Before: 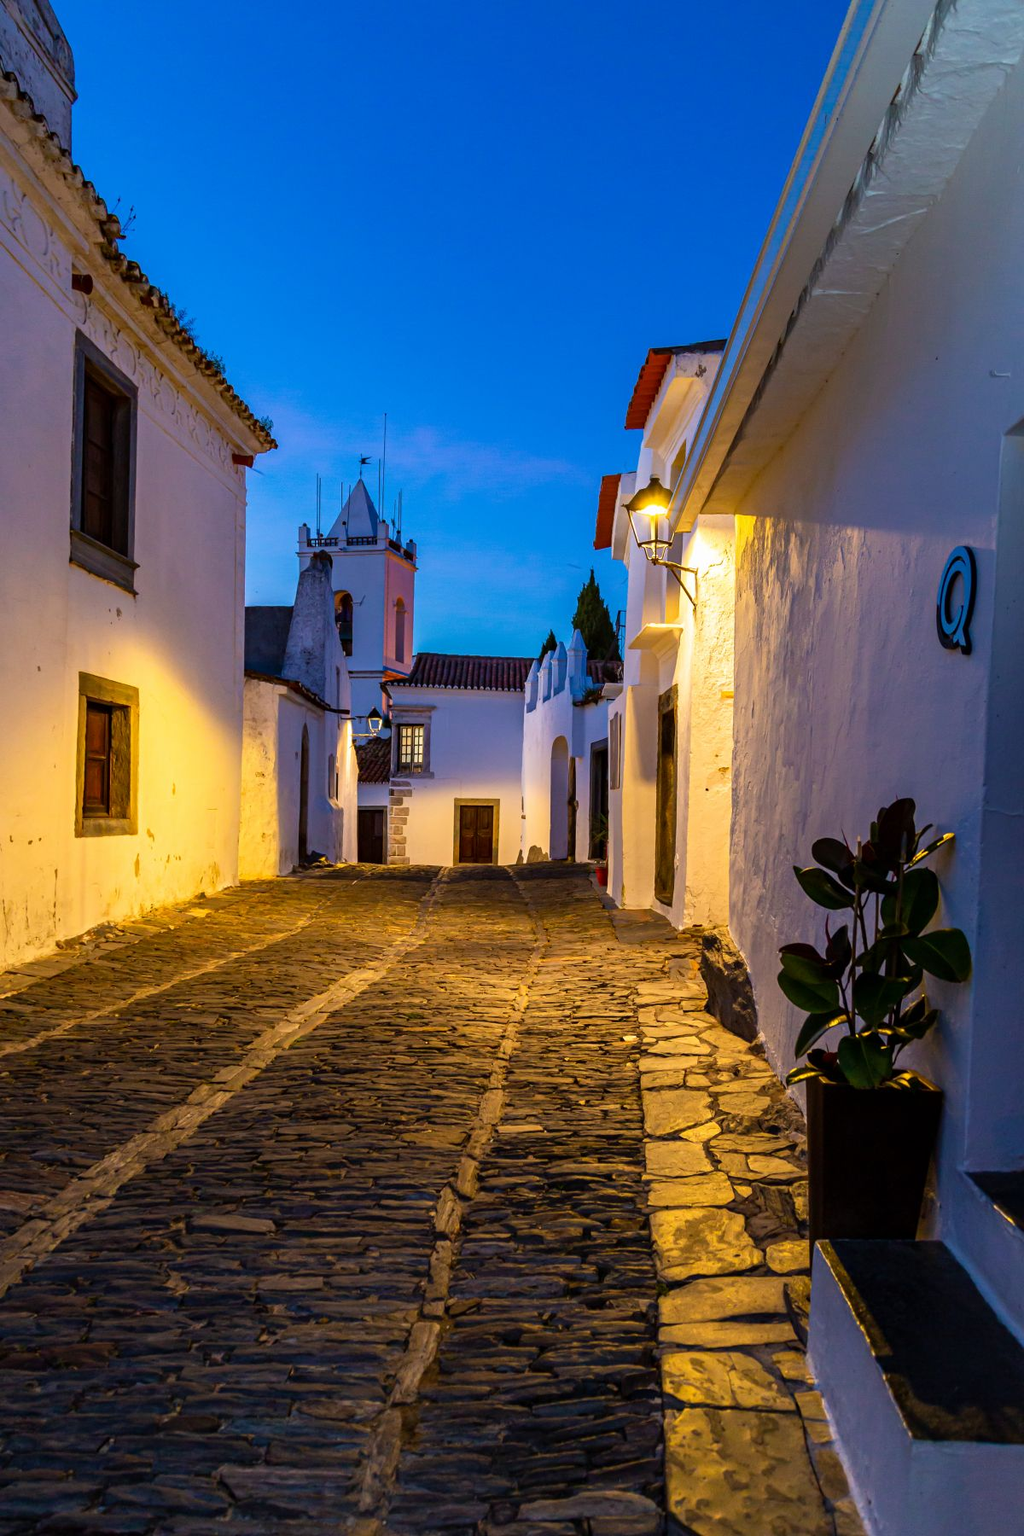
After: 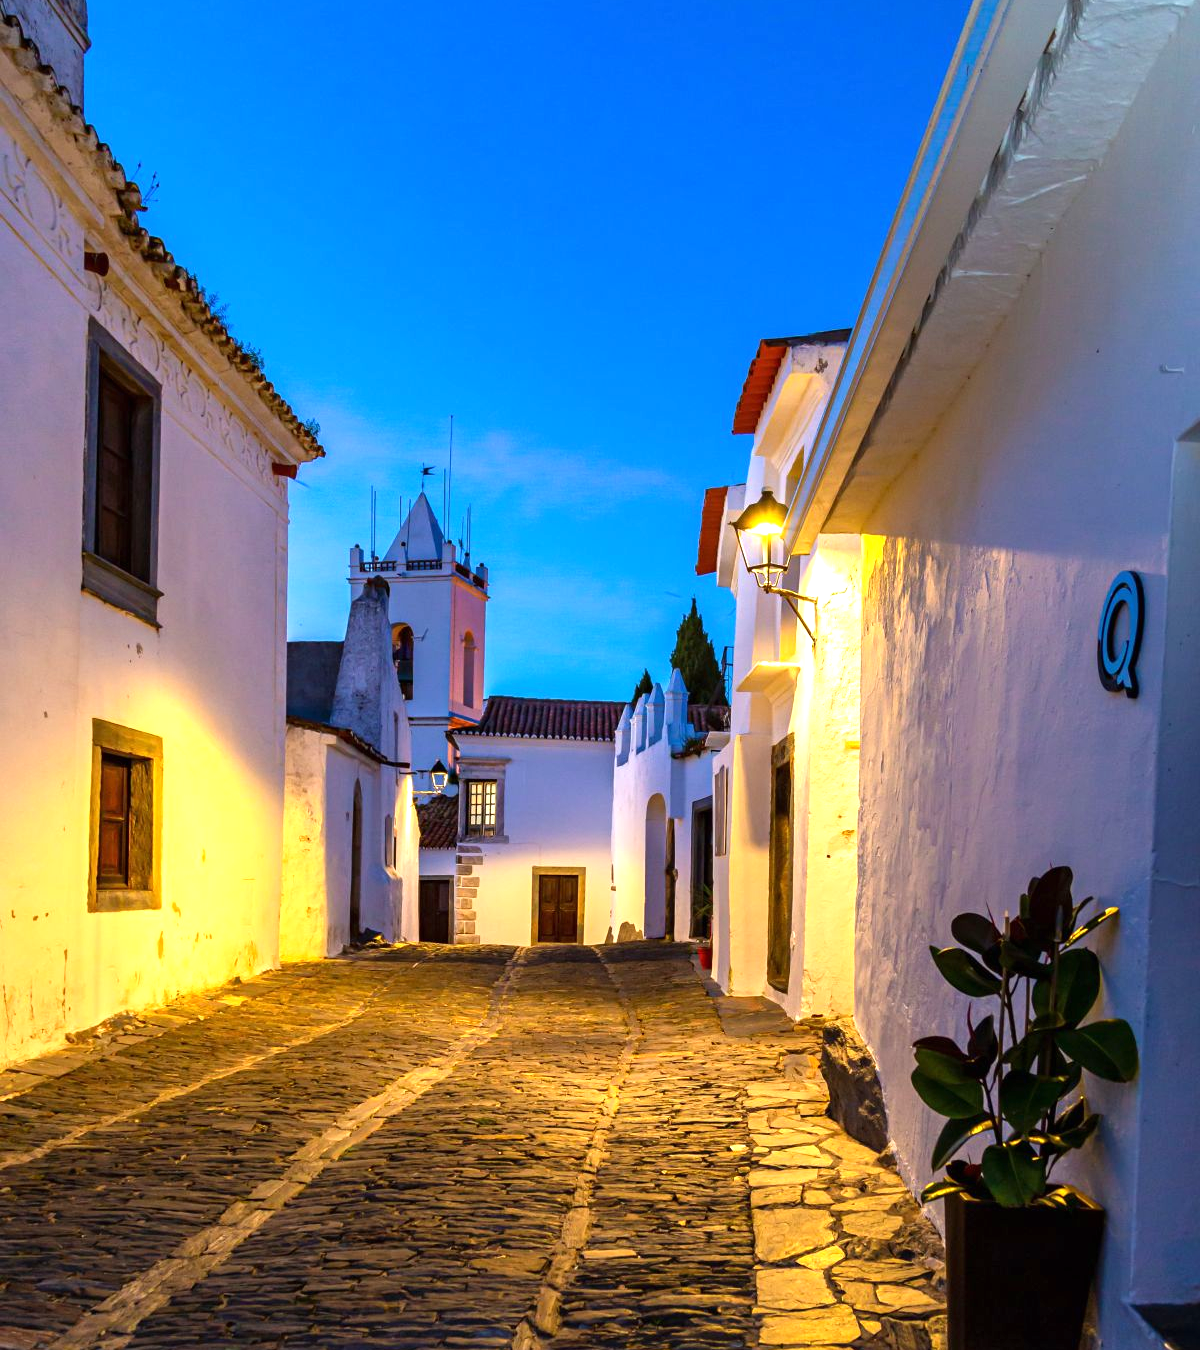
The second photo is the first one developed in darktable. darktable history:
exposure: black level correction 0, exposure 0.7 EV, compensate exposure bias true, compensate highlight preservation false
crop: top 3.857%, bottom 21.132%
